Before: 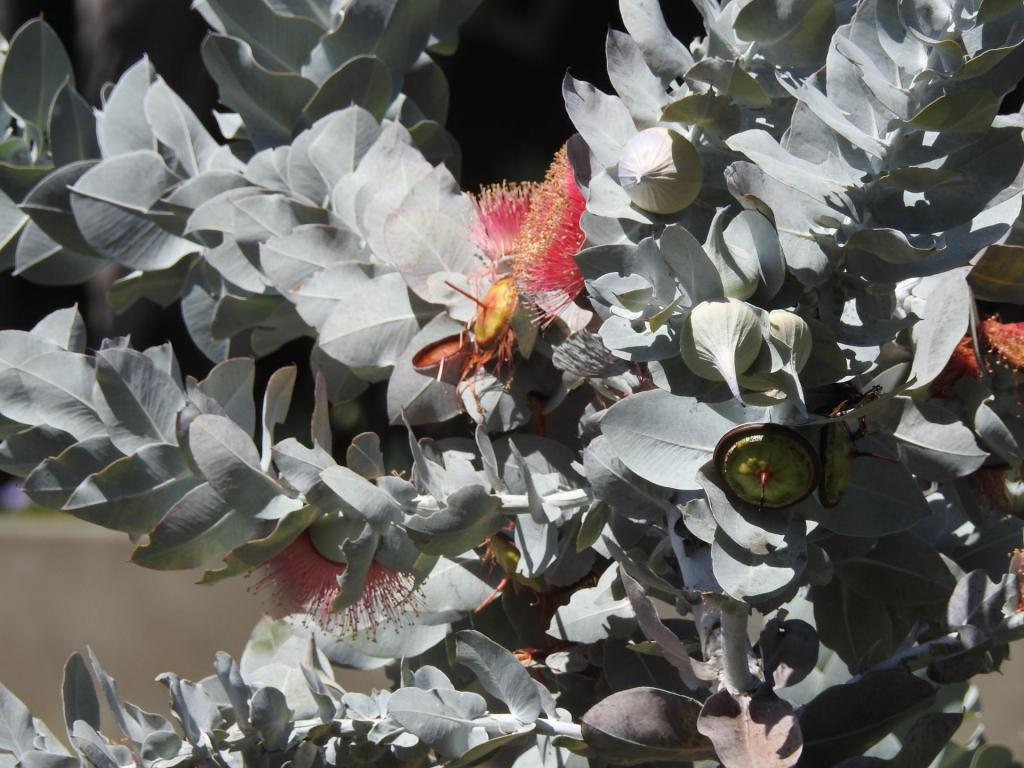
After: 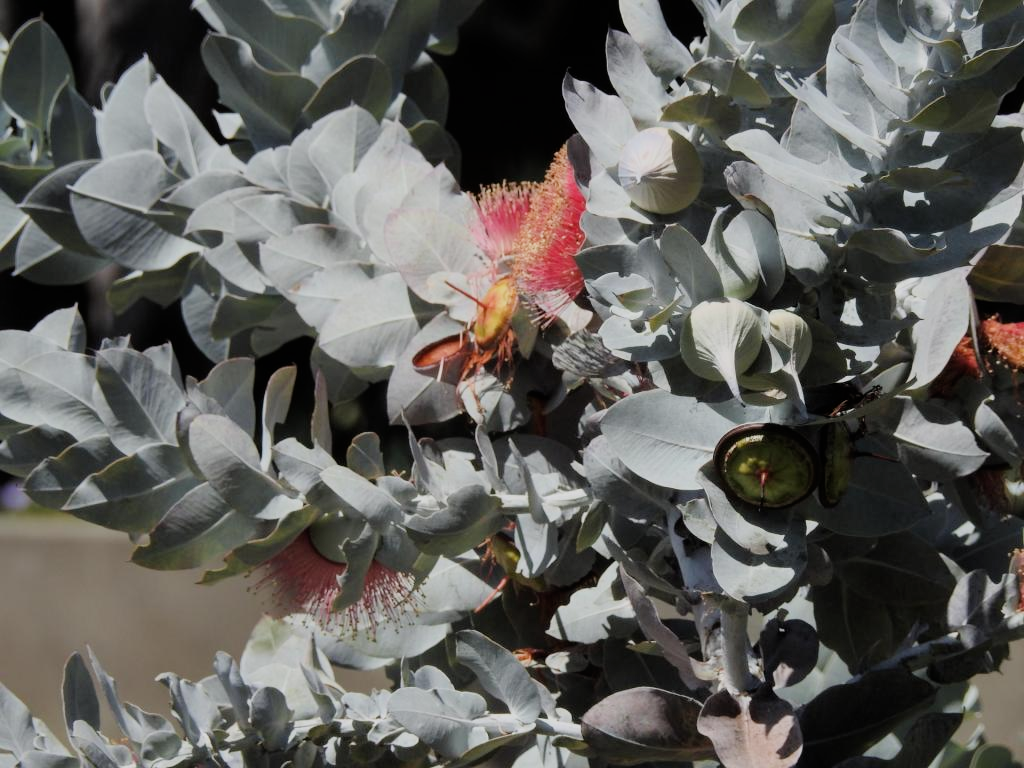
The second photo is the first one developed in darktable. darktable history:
filmic rgb: black relative exposure -8.03 EV, white relative exposure 4.05 EV, hardness 4.19
